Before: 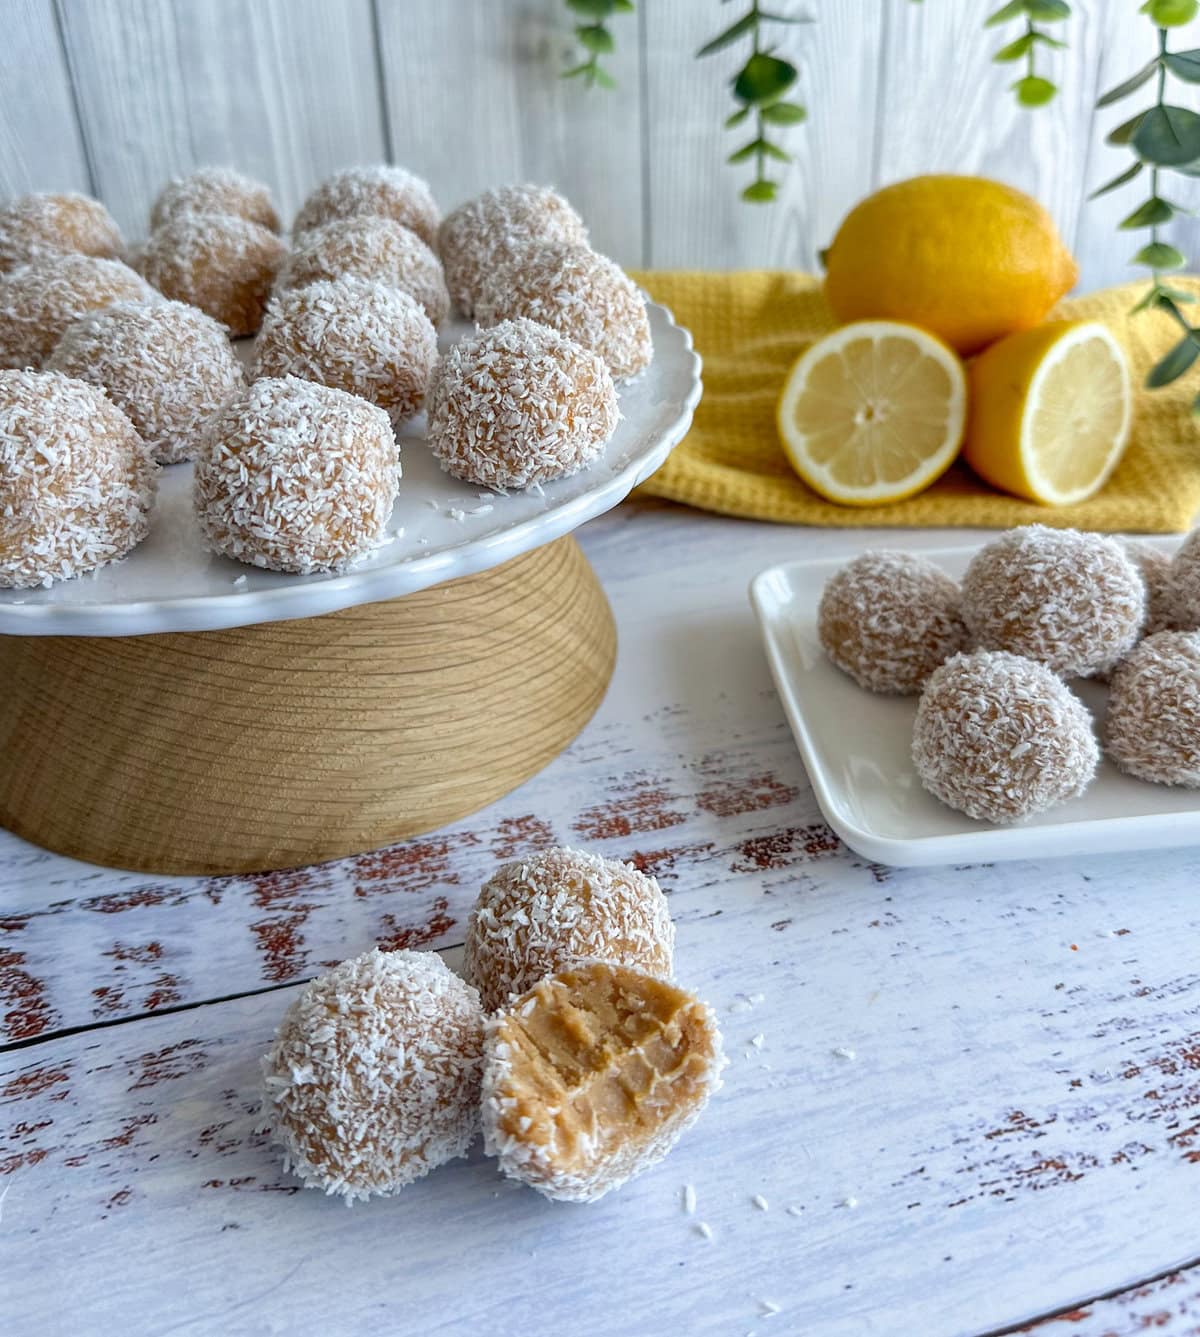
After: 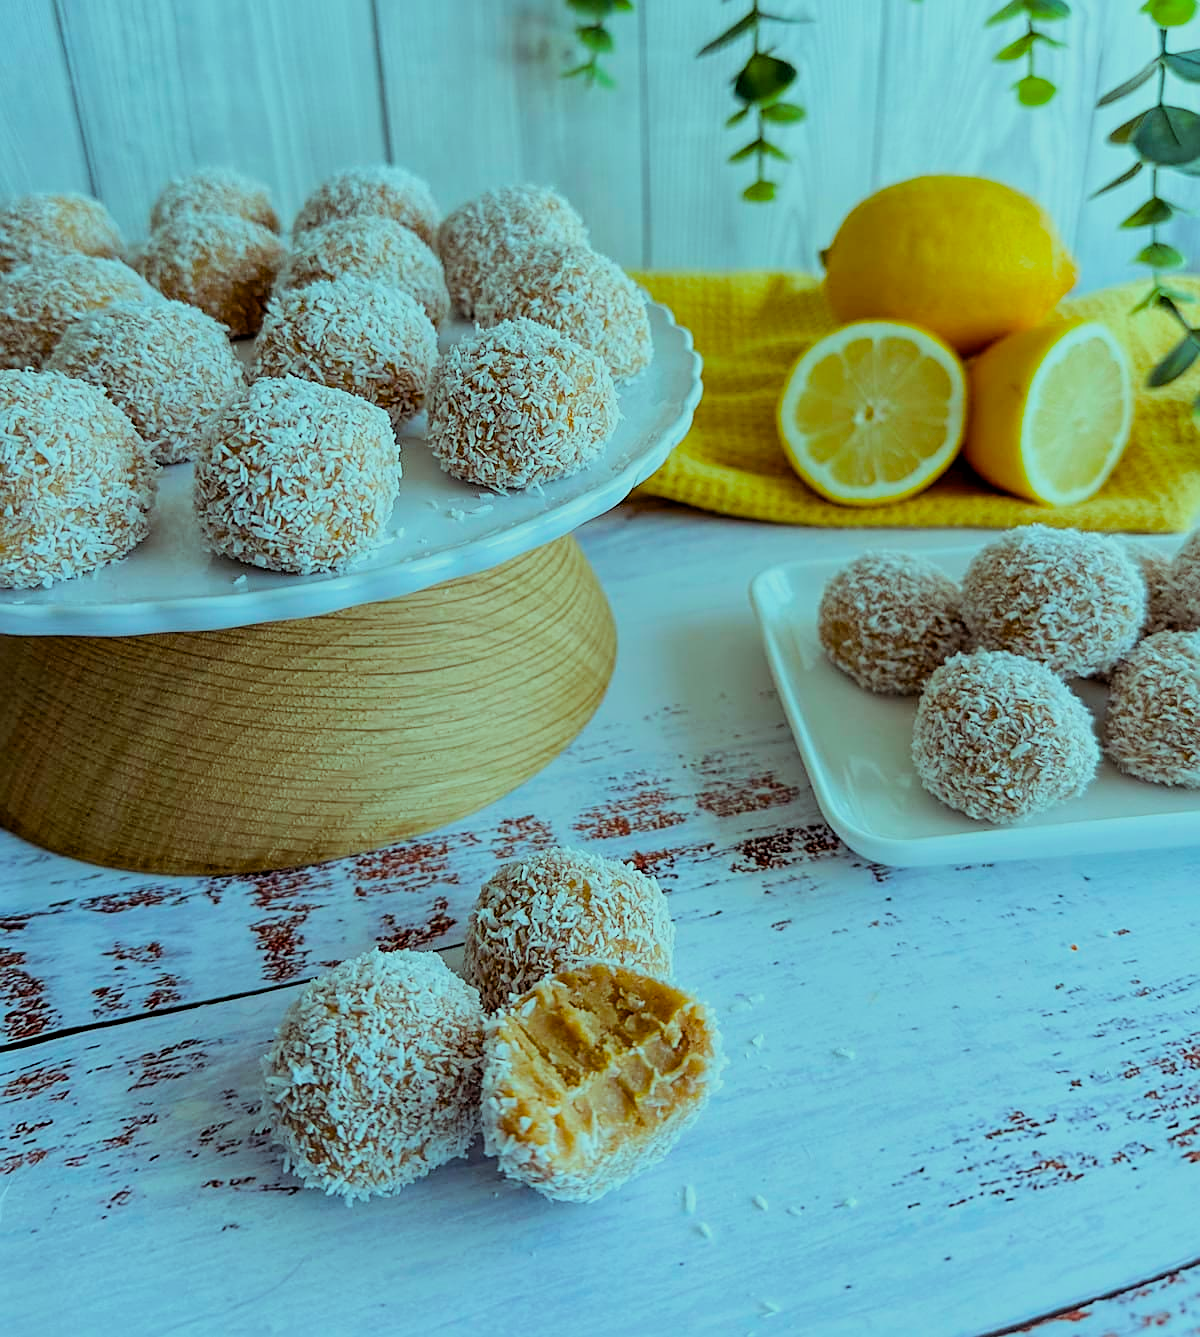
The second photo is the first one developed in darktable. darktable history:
sharpen: on, module defaults
filmic rgb: black relative exposure -7.65 EV, white relative exposure 4.56 EV, threshold 5.97 EV, hardness 3.61, enable highlight reconstruction true
color balance rgb: shadows lift › luminance -20.23%, highlights gain › chroma 5.444%, highlights gain › hue 195.25°, perceptual saturation grading › global saturation 39.358%
